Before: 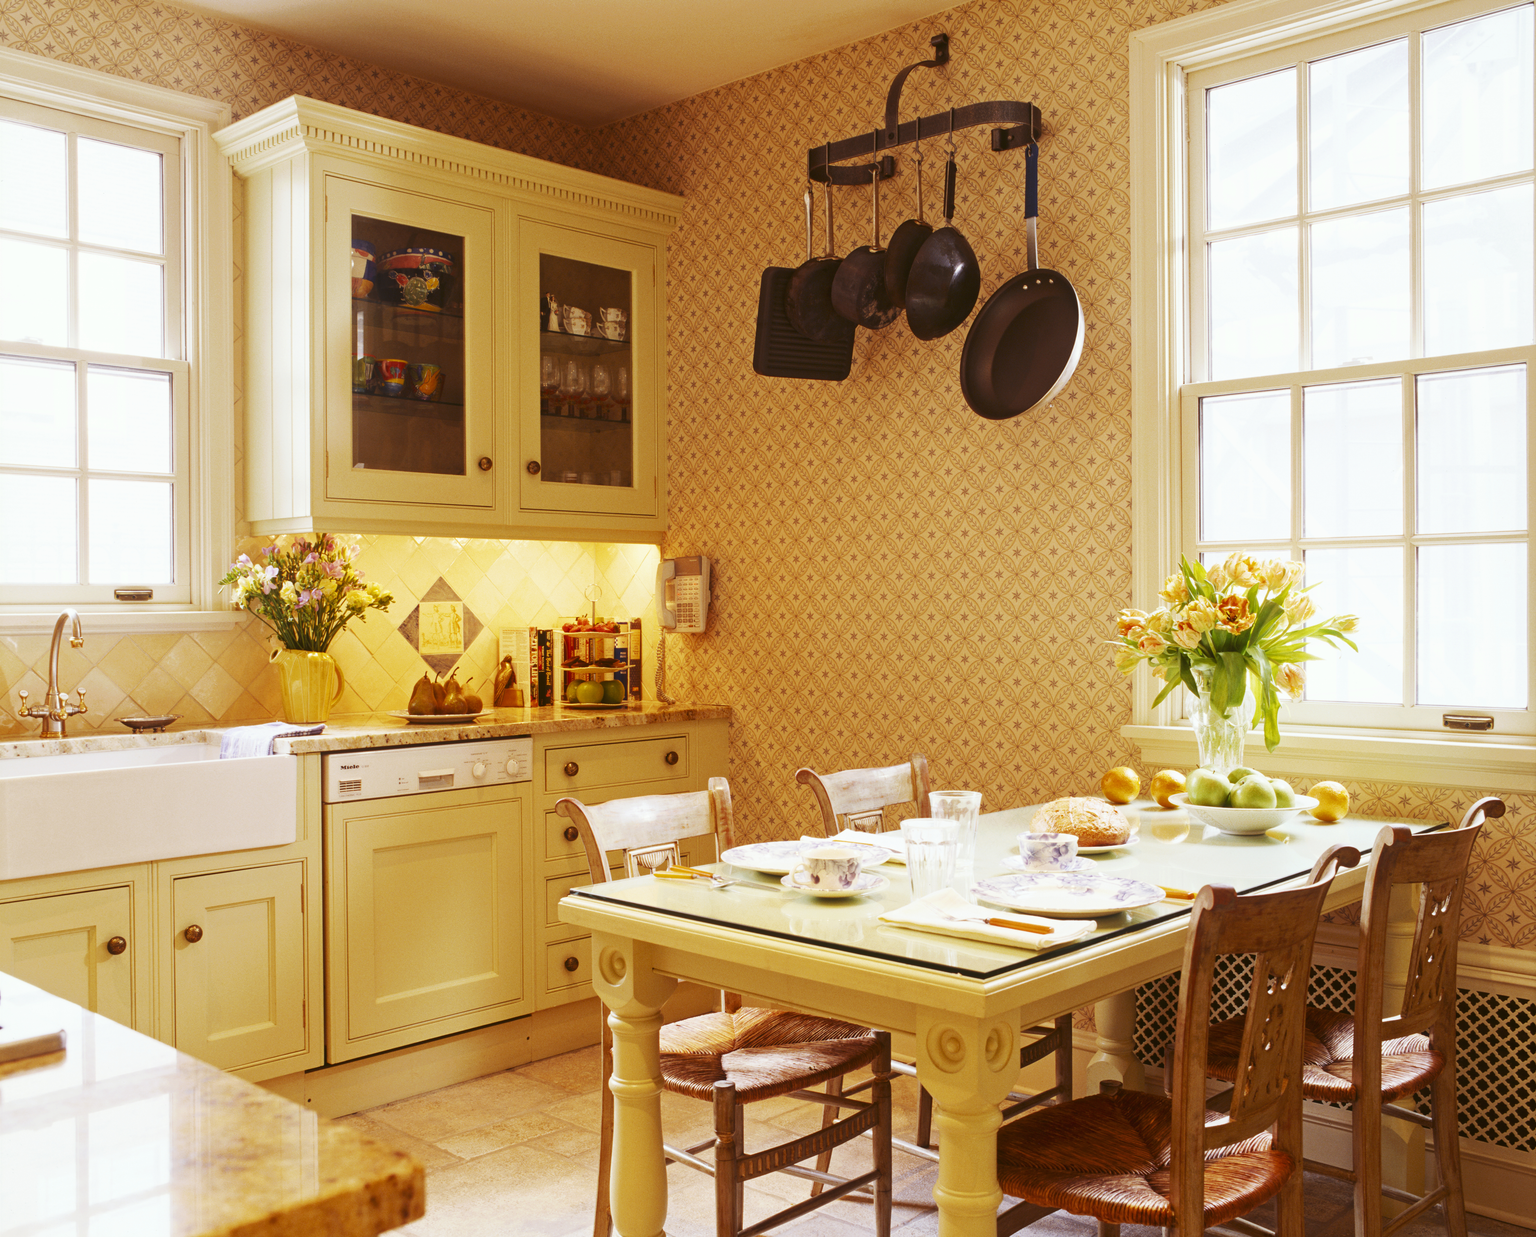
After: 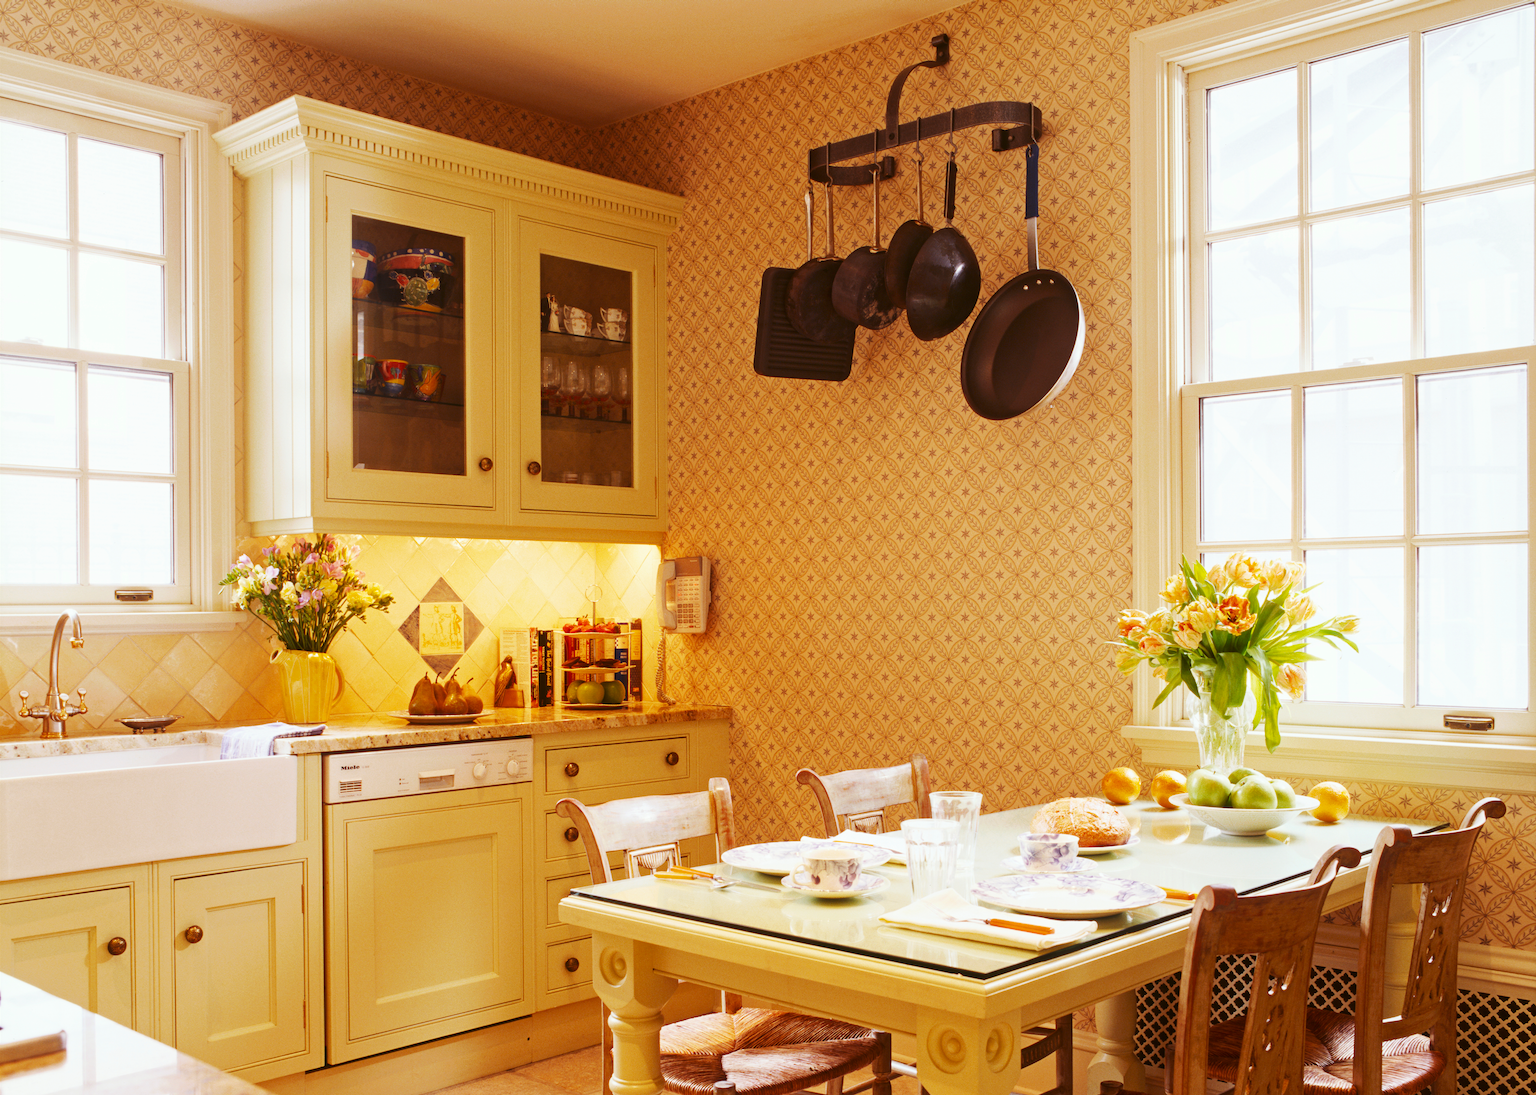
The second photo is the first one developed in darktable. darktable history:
crop and rotate: top 0%, bottom 11.431%
